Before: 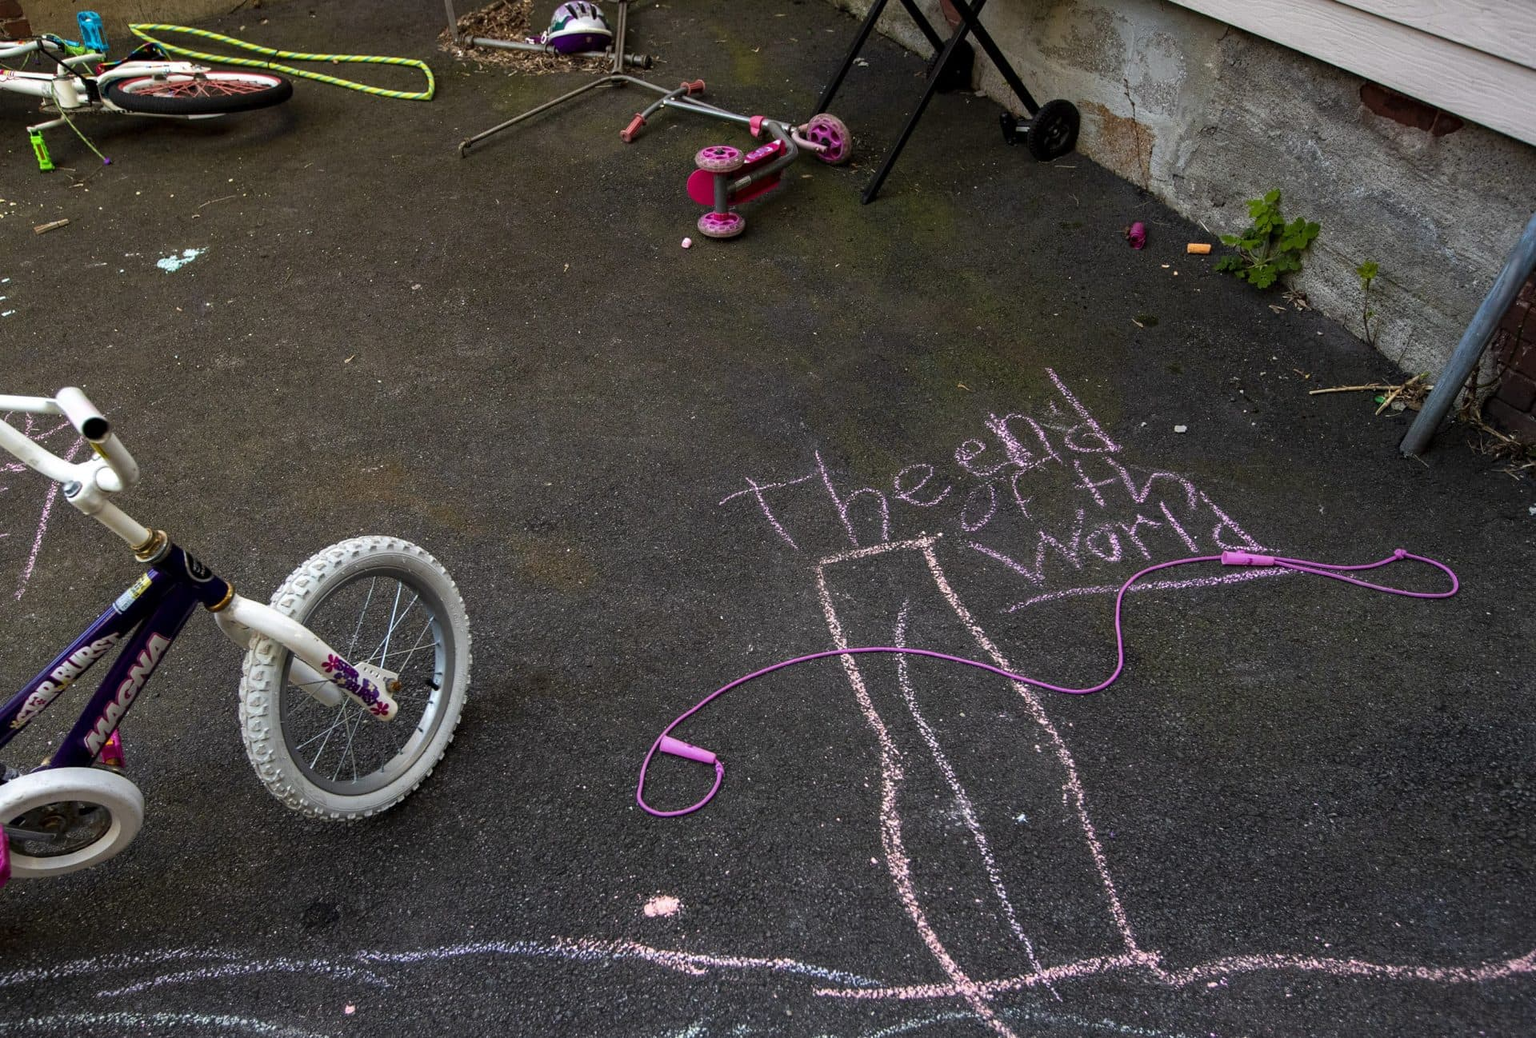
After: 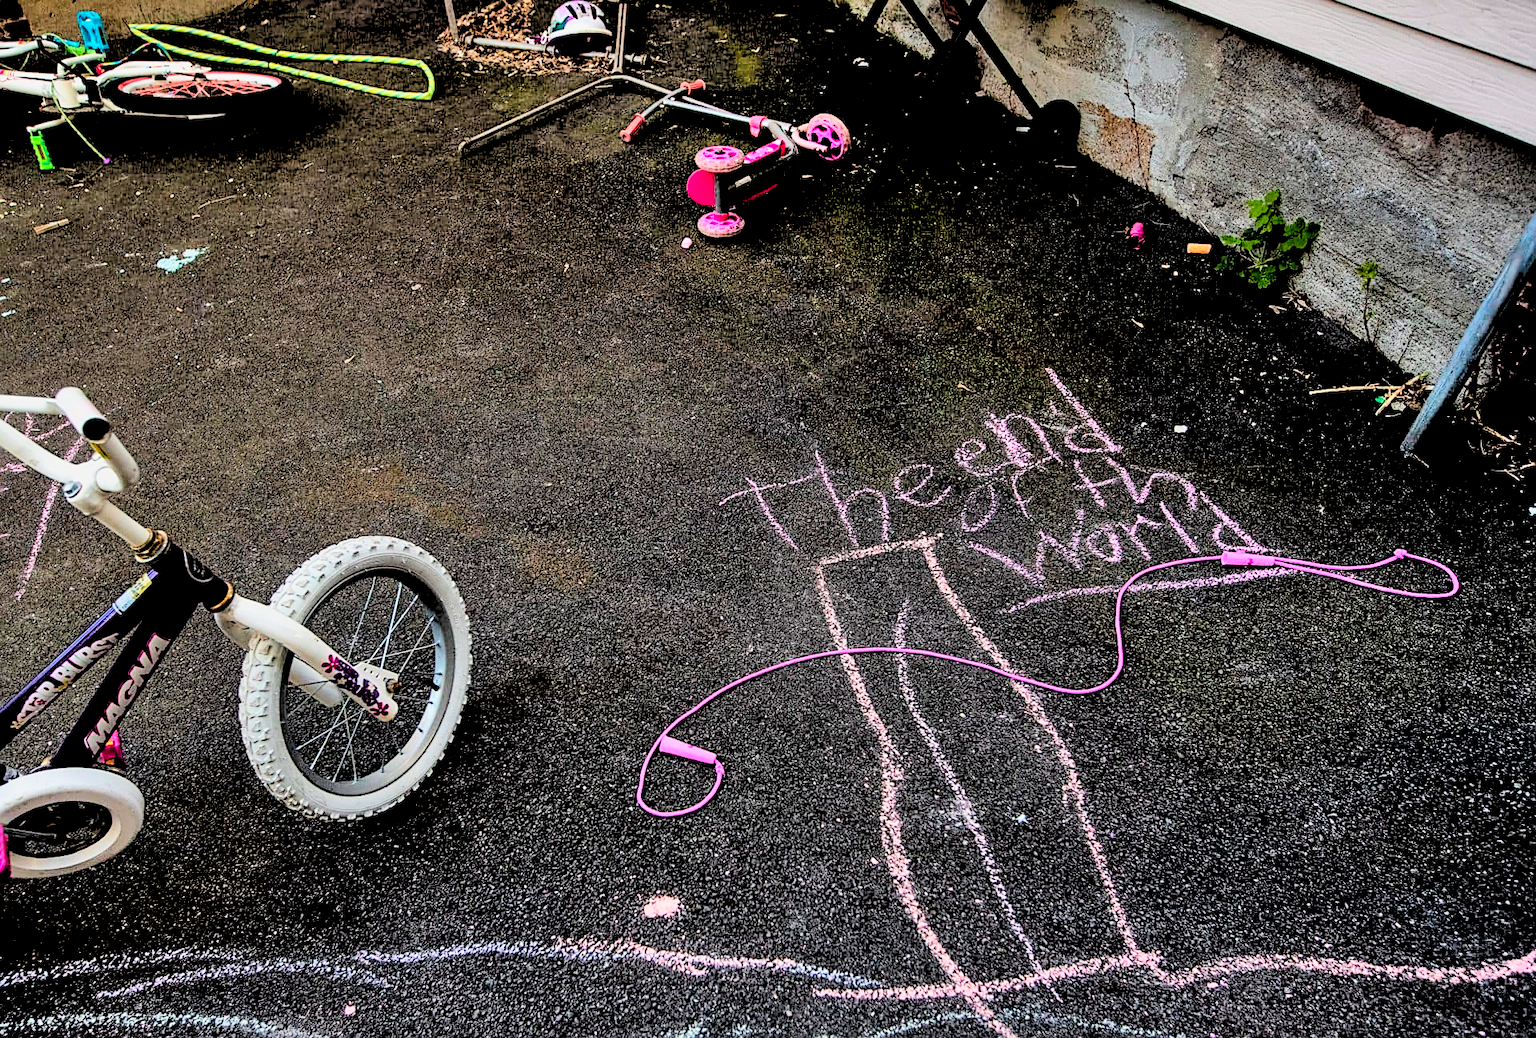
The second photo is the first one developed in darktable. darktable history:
shadows and highlights: soften with gaussian
sharpen: on, module defaults
exposure: exposure -0.041 EV, compensate exposure bias true, compensate highlight preservation false
filmic rgb: black relative exposure -5 EV, white relative exposure 3.97 EV, hardness 2.88, contrast 1.387
levels: levels [0.072, 0.414, 0.976]
